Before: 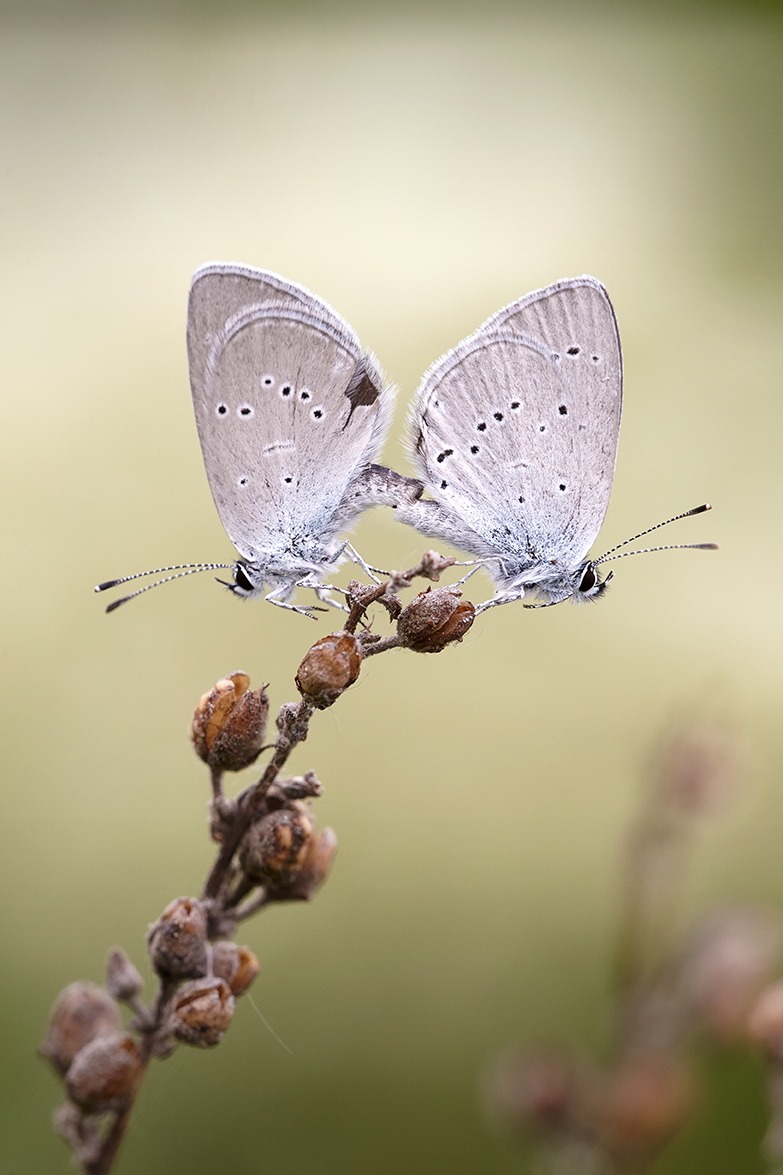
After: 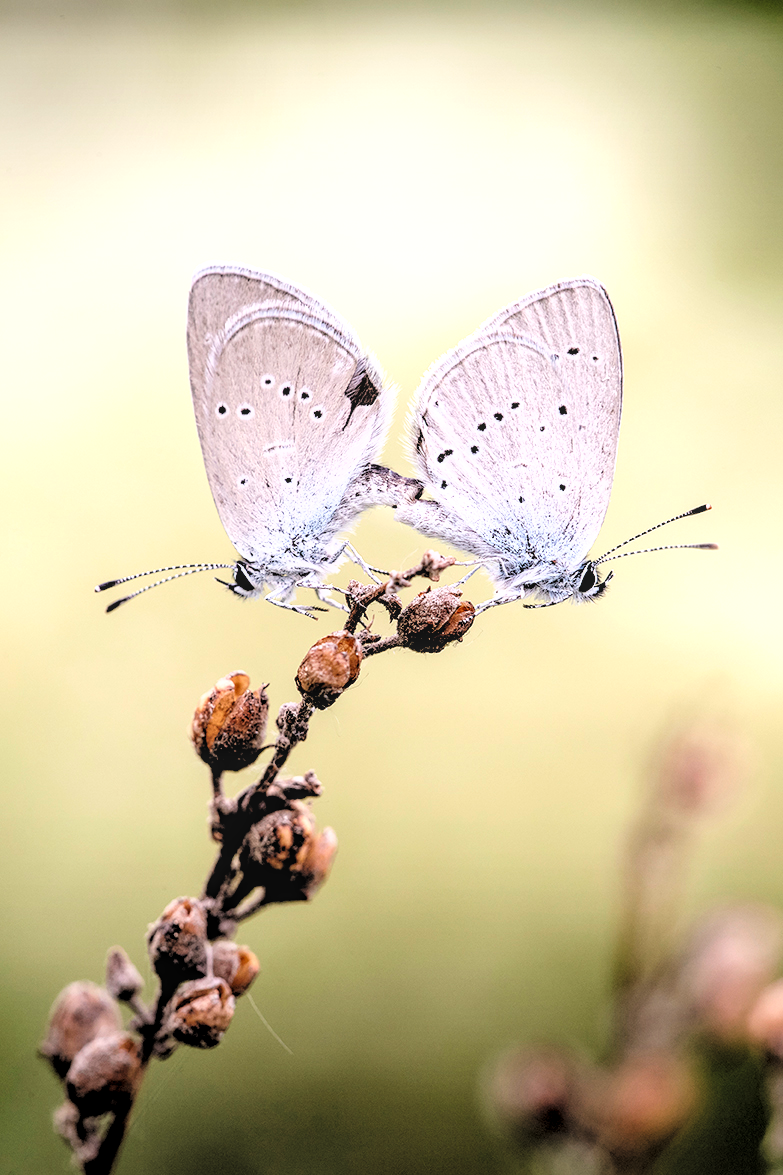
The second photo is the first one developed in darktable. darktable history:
local contrast: on, module defaults
filmic rgb: middle gray luminance 13.55%, black relative exposure -1.97 EV, white relative exposure 3.1 EV, threshold 6 EV, target black luminance 0%, hardness 1.79, latitude 59.23%, contrast 1.728, highlights saturation mix 5%, shadows ↔ highlights balance -37.52%, add noise in highlights 0, color science v3 (2019), use custom middle-gray values true, iterations of high-quality reconstruction 0, contrast in highlights soft, enable highlight reconstruction true
